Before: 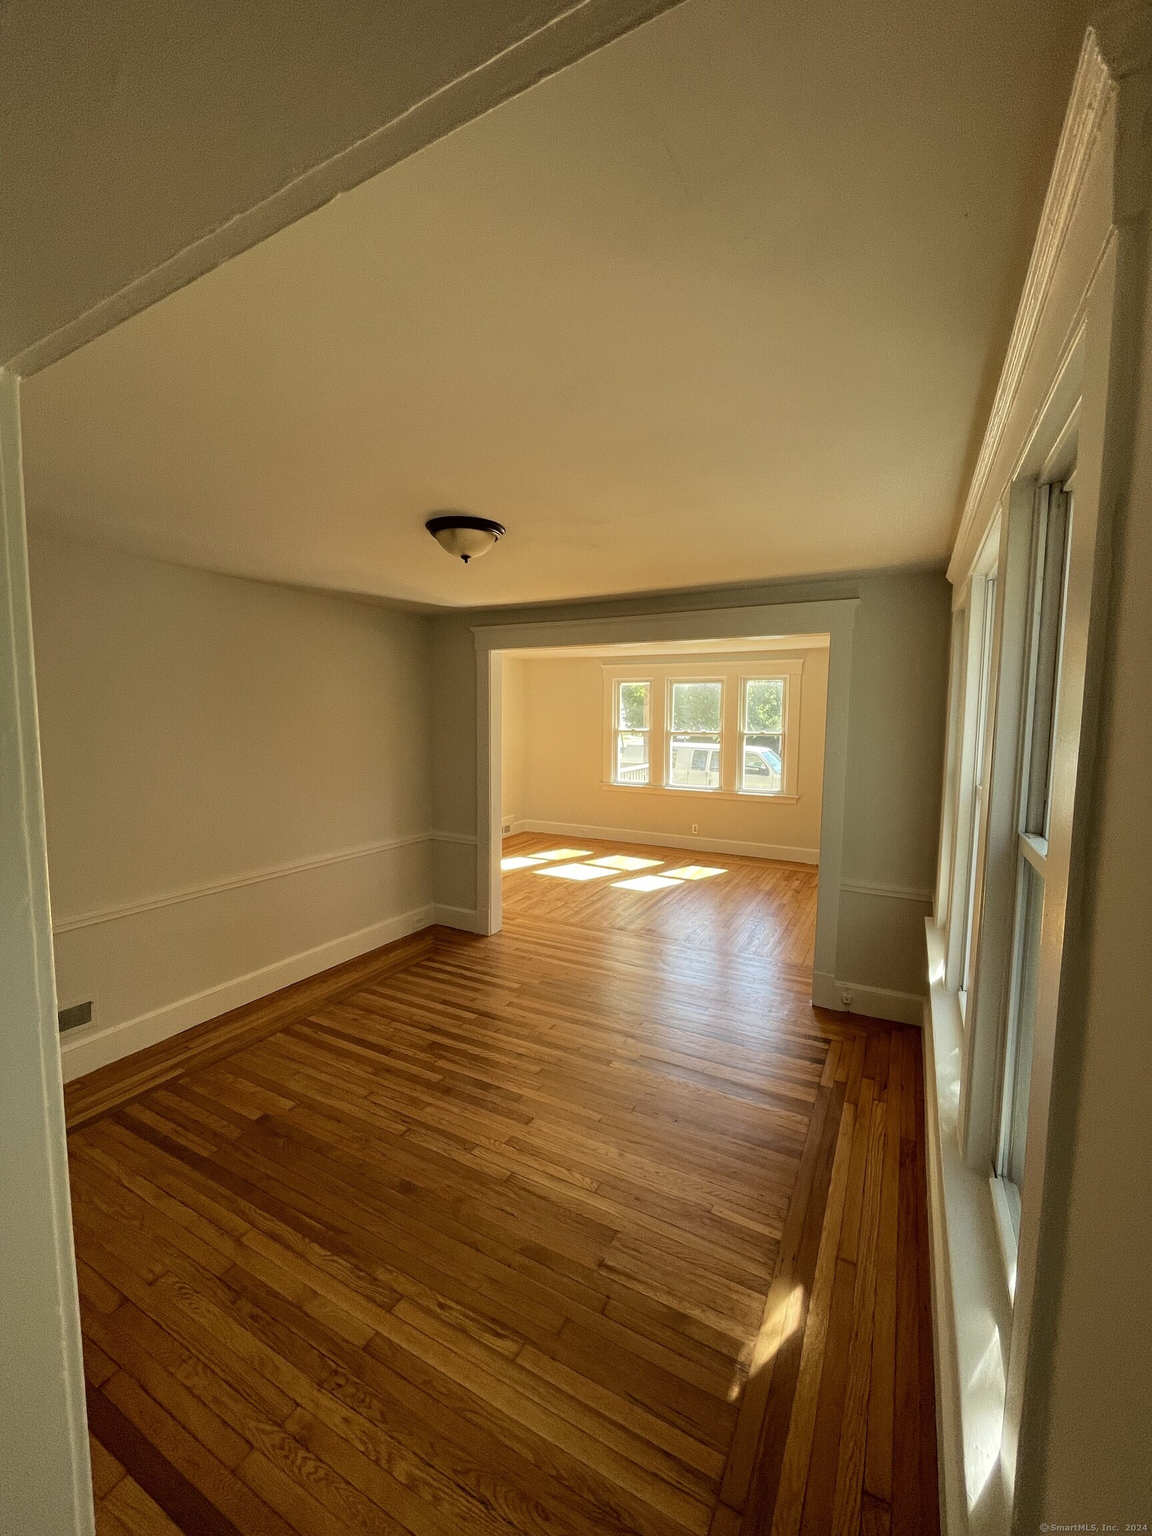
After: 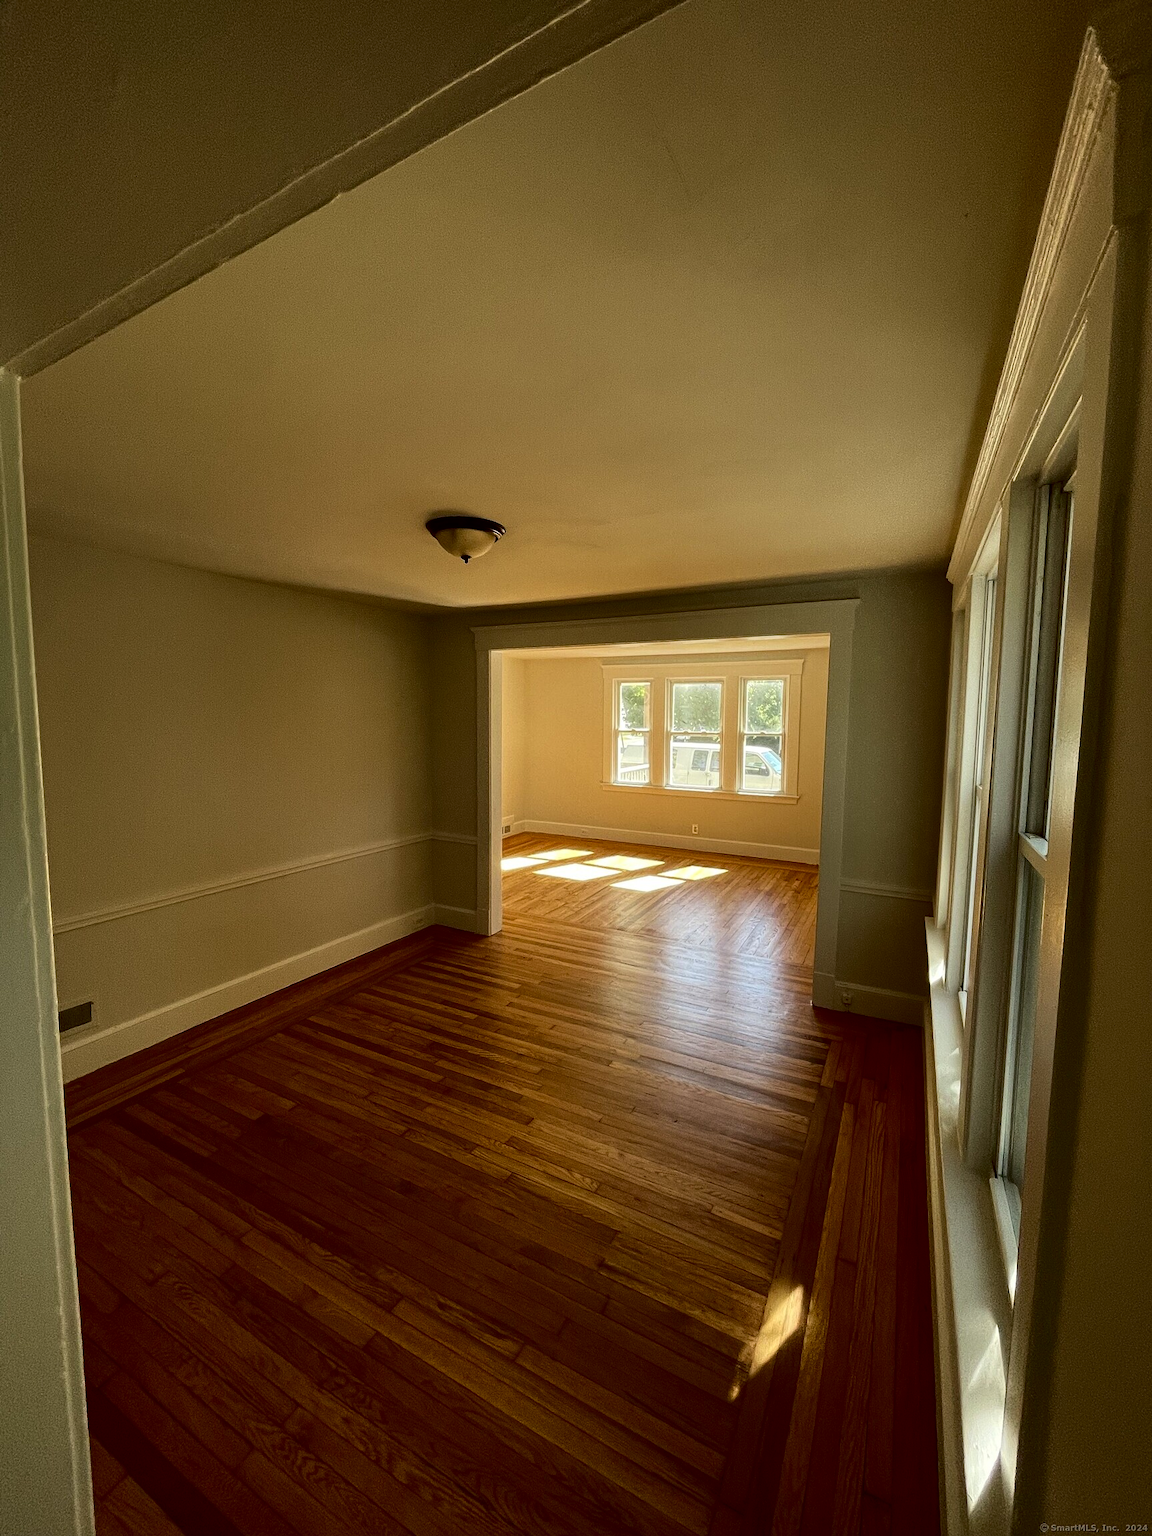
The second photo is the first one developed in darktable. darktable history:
contrast brightness saturation: contrast 0.193, brightness -0.226, saturation 0.119
